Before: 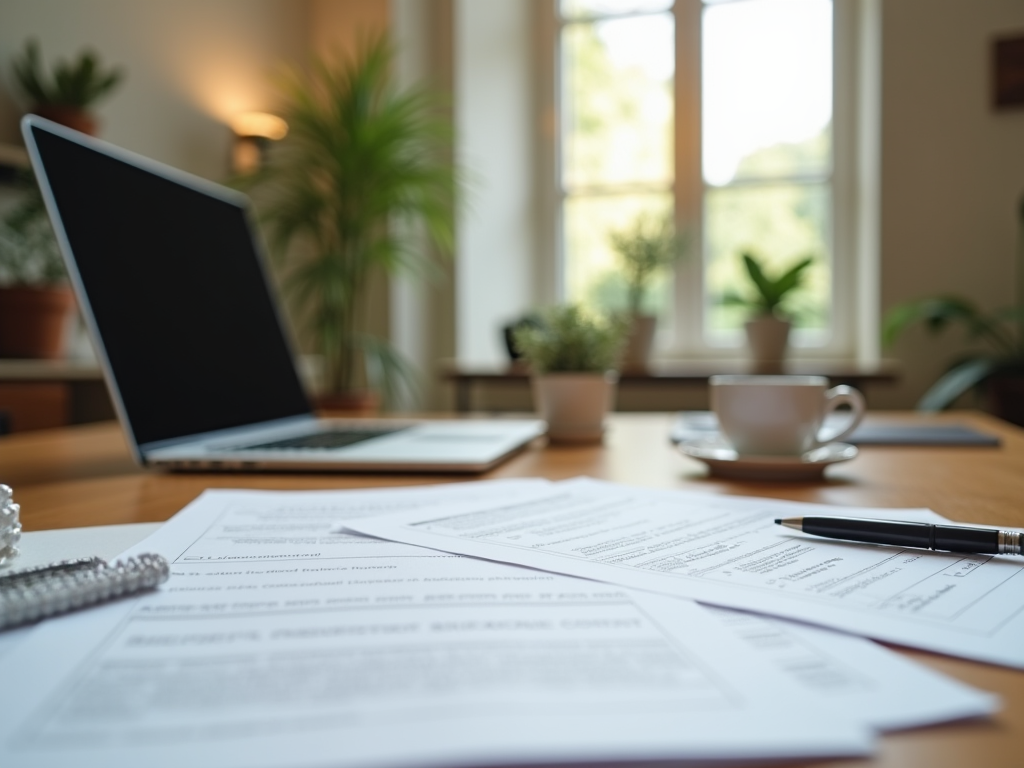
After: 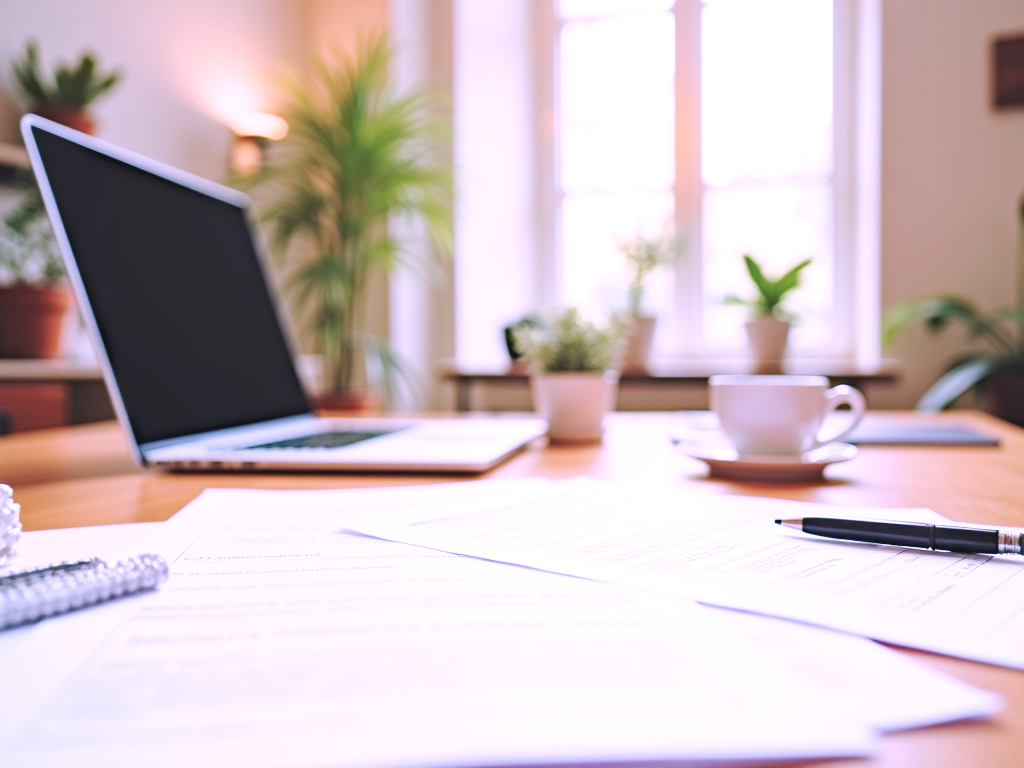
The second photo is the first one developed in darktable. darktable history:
color correction: highlights a* 15.03, highlights b* -25.07
base curve: curves: ch0 [(0, 0.007) (0.028, 0.063) (0.121, 0.311) (0.46, 0.743) (0.859, 0.957) (1, 1)], preserve colors none
exposure: black level correction 0, exposure 0.7 EV, compensate exposure bias true, compensate highlight preservation false
haze removal: compatibility mode true, adaptive false
